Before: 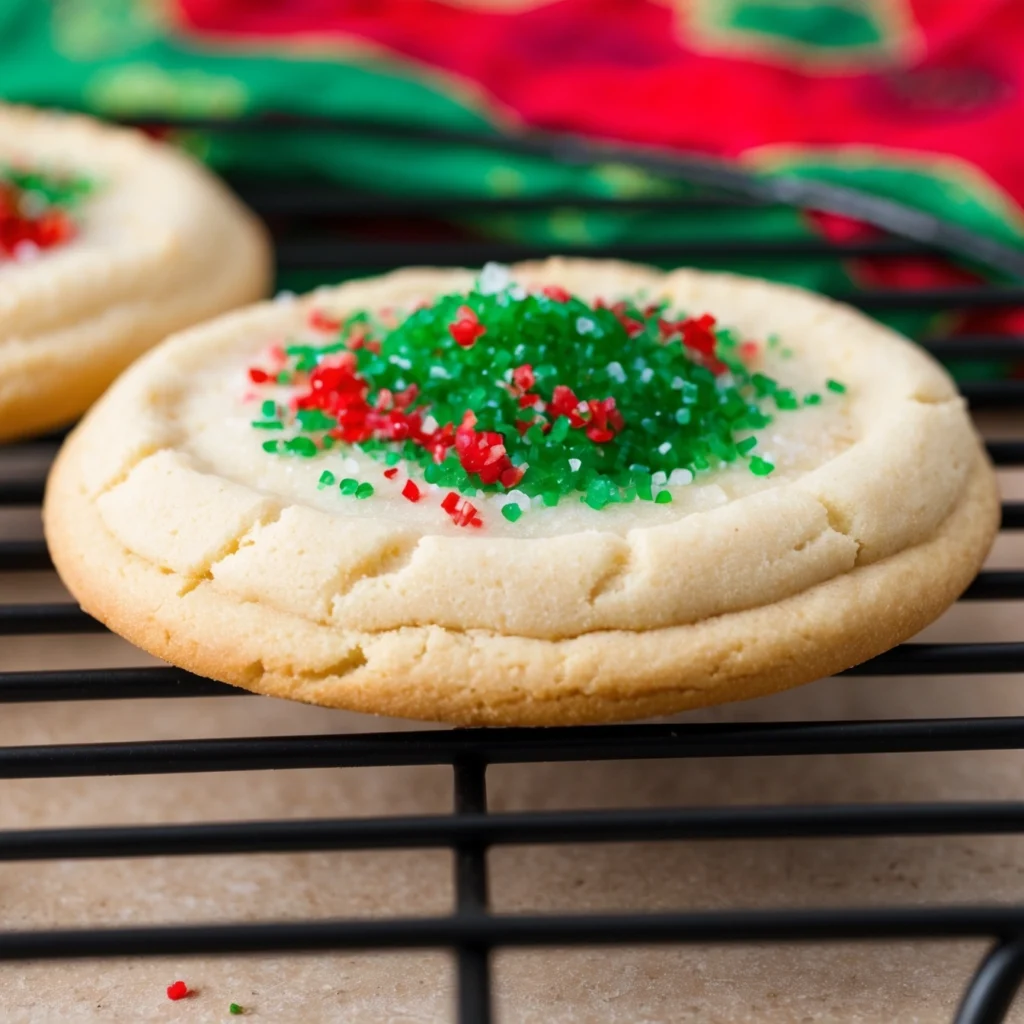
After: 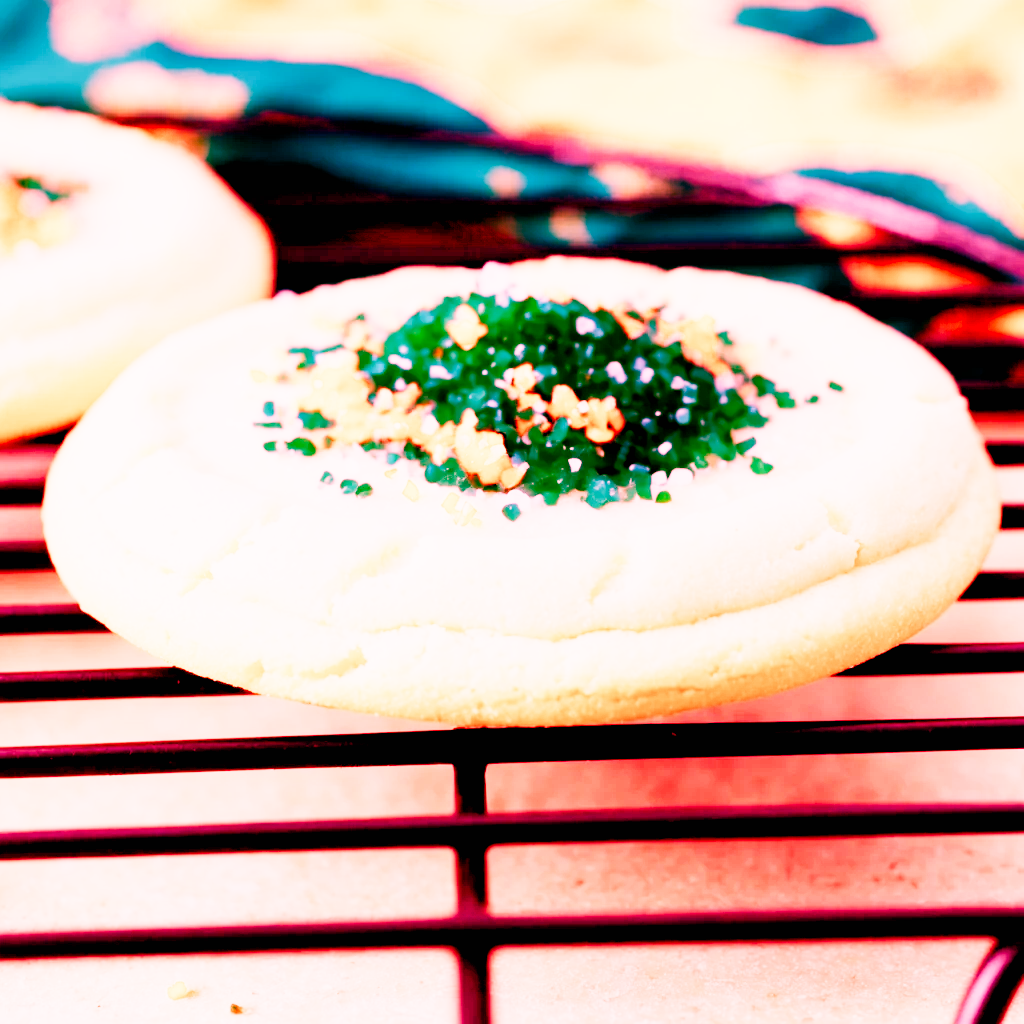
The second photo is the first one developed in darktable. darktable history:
exposure: black level correction 0.025, exposure 0.182 EV, compensate highlight preservation false
white balance: red 4.26, blue 1.802
sigmoid: contrast 1.7, skew -0.1, preserve hue 0%, red attenuation 0.1, red rotation 0.035, green attenuation 0.1, green rotation -0.017, blue attenuation 0.15, blue rotation -0.052, base primaries Rec2020
